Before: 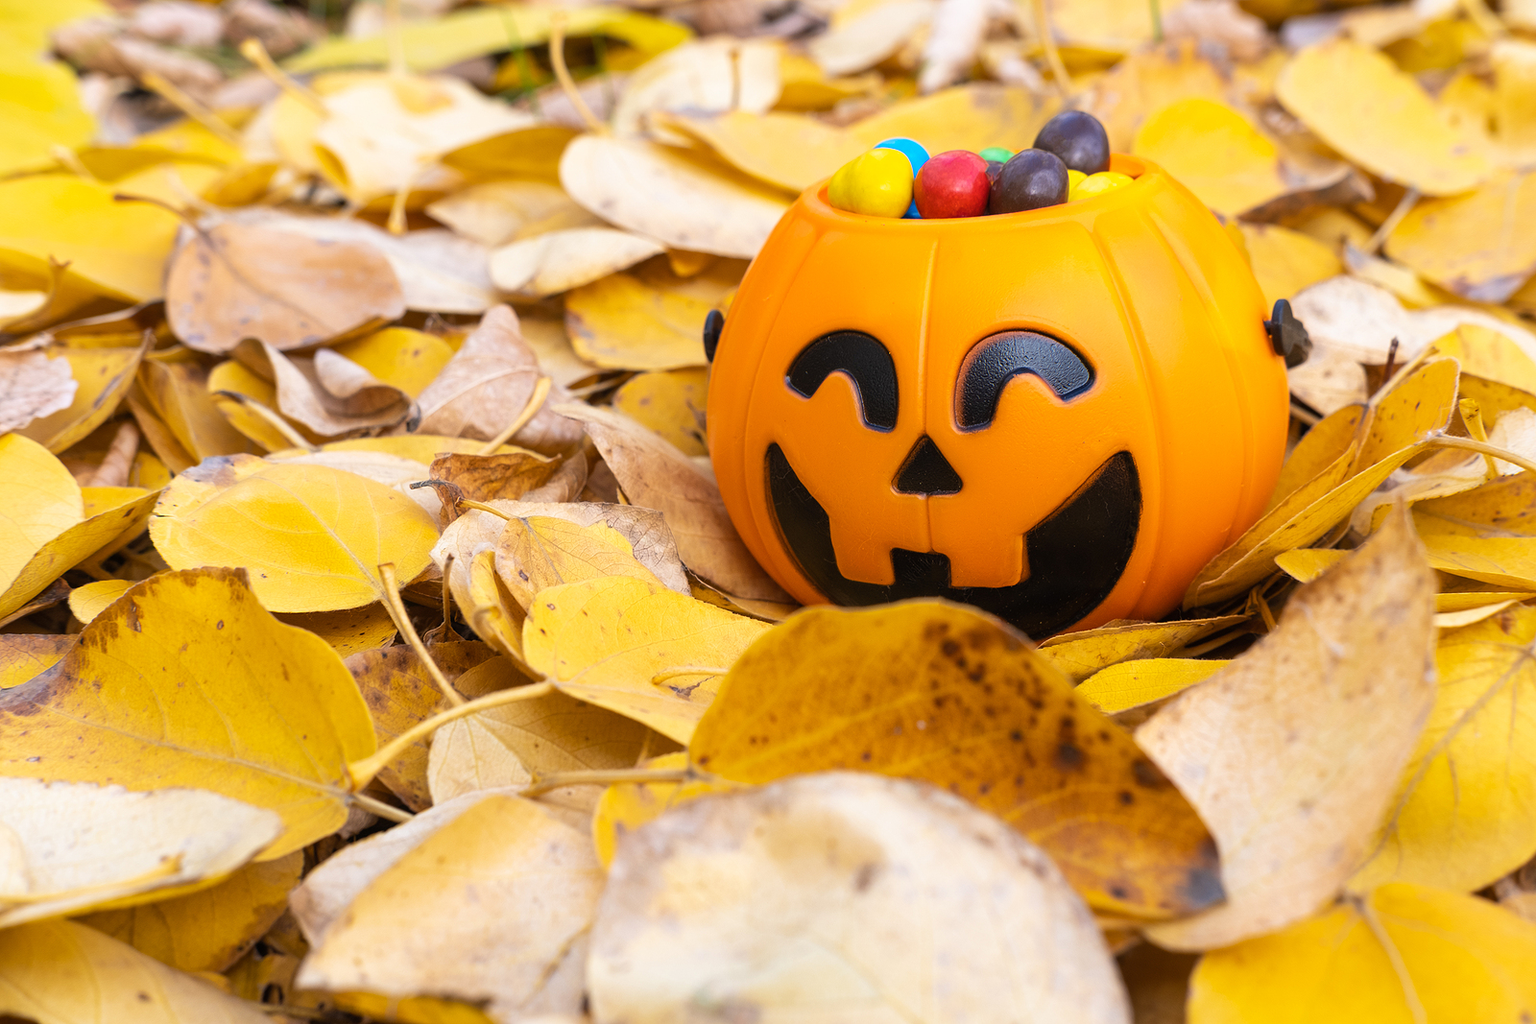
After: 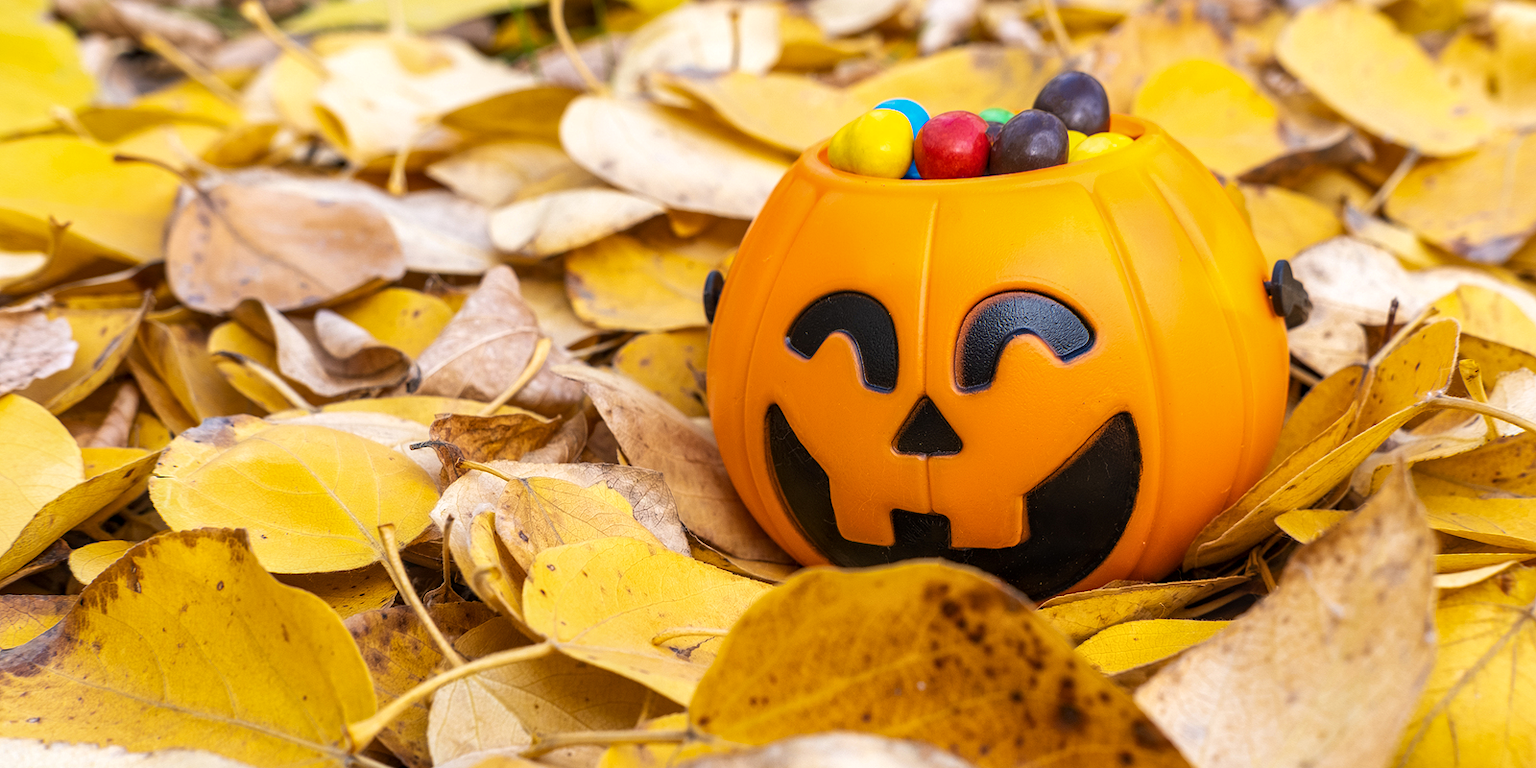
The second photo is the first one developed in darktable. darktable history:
local contrast: on, module defaults
crop: top 3.857%, bottom 21.132%
shadows and highlights: radius 125.46, shadows 30.51, highlights -30.51, low approximation 0.01, soften with gaussian
white balance: emerald 1
